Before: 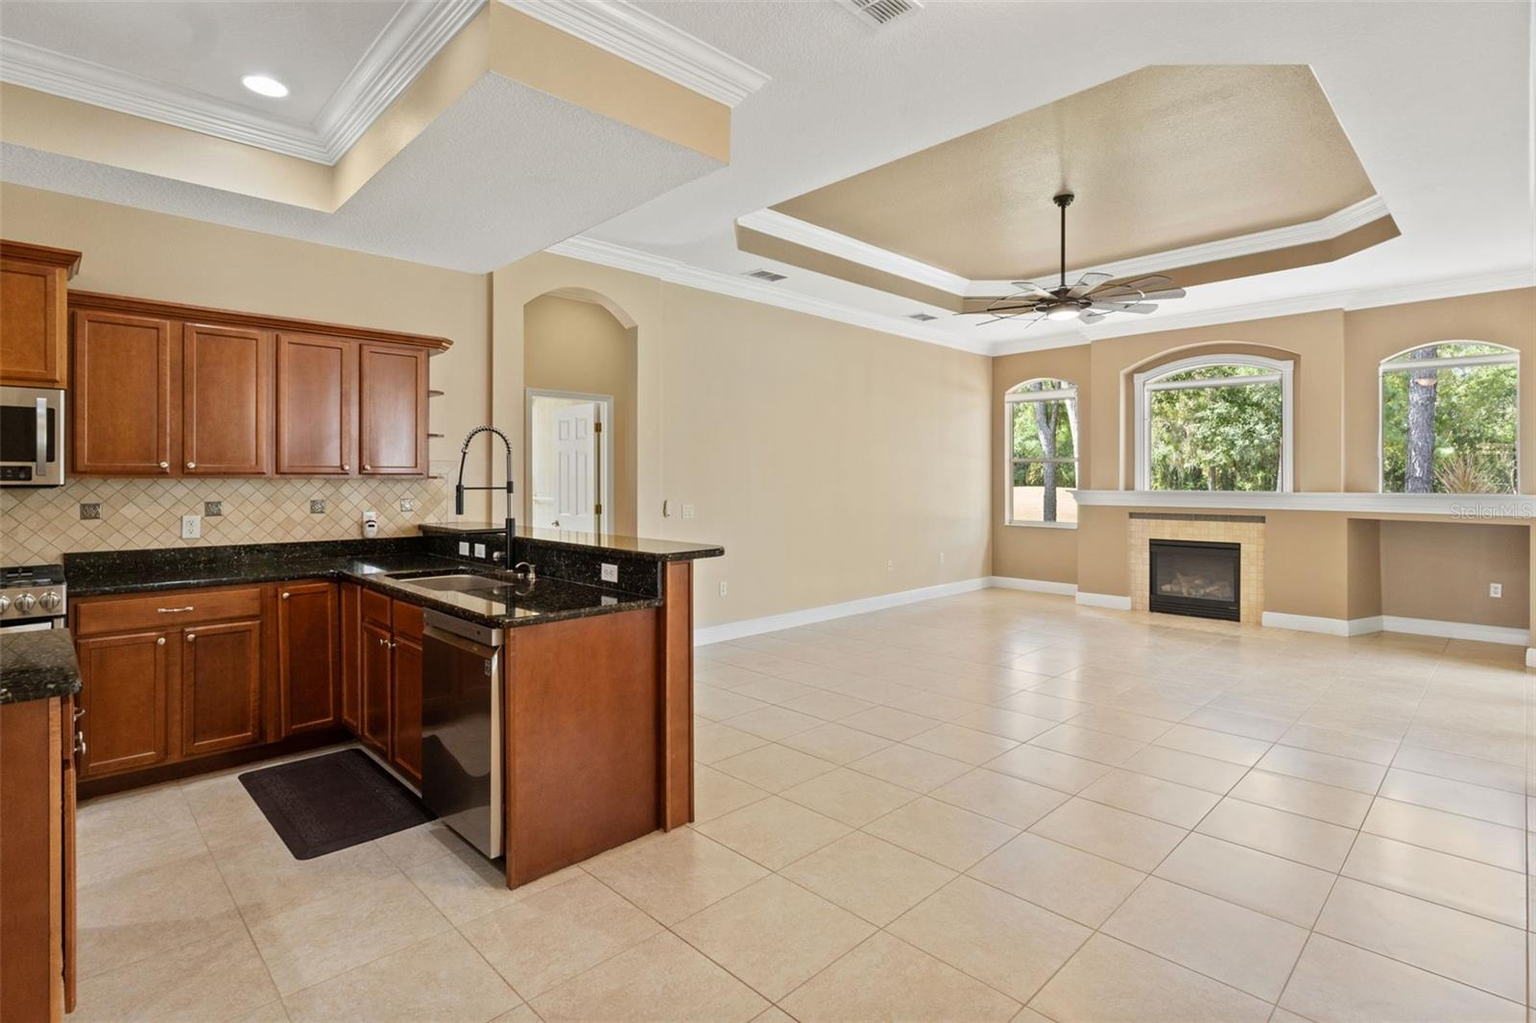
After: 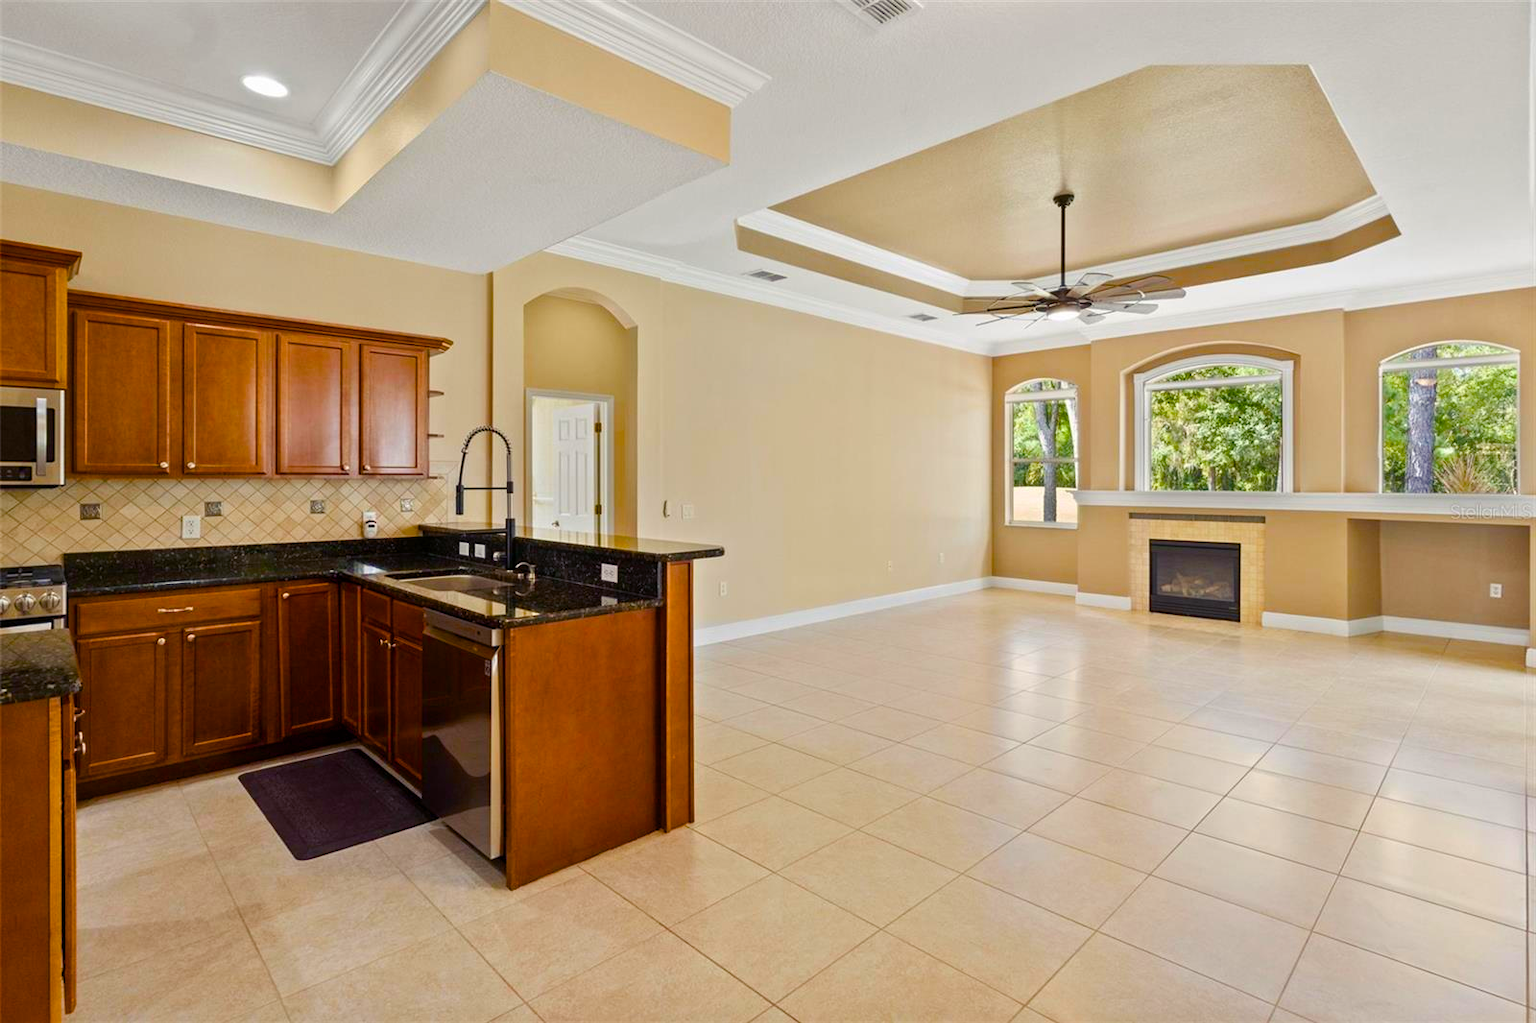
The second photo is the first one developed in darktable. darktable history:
color balance rgb: shadows lift › luminance -21.702%, shadows lift › chroma 6.645%, shadows lift › hue 270.43°, linear chroma grading › shadows 10.57%, linear chroma grading › highlights 11.049%, linear chroma grading › global chroma 14.379%, linear chroma grading › mid-tones 14.771%, perceptual saturation grading › global saturation 34.698%, perceptual saturation grading › highlights -29.813%, perceptual saturation grading › shadows 34.739%, global vibrance 9.963%
